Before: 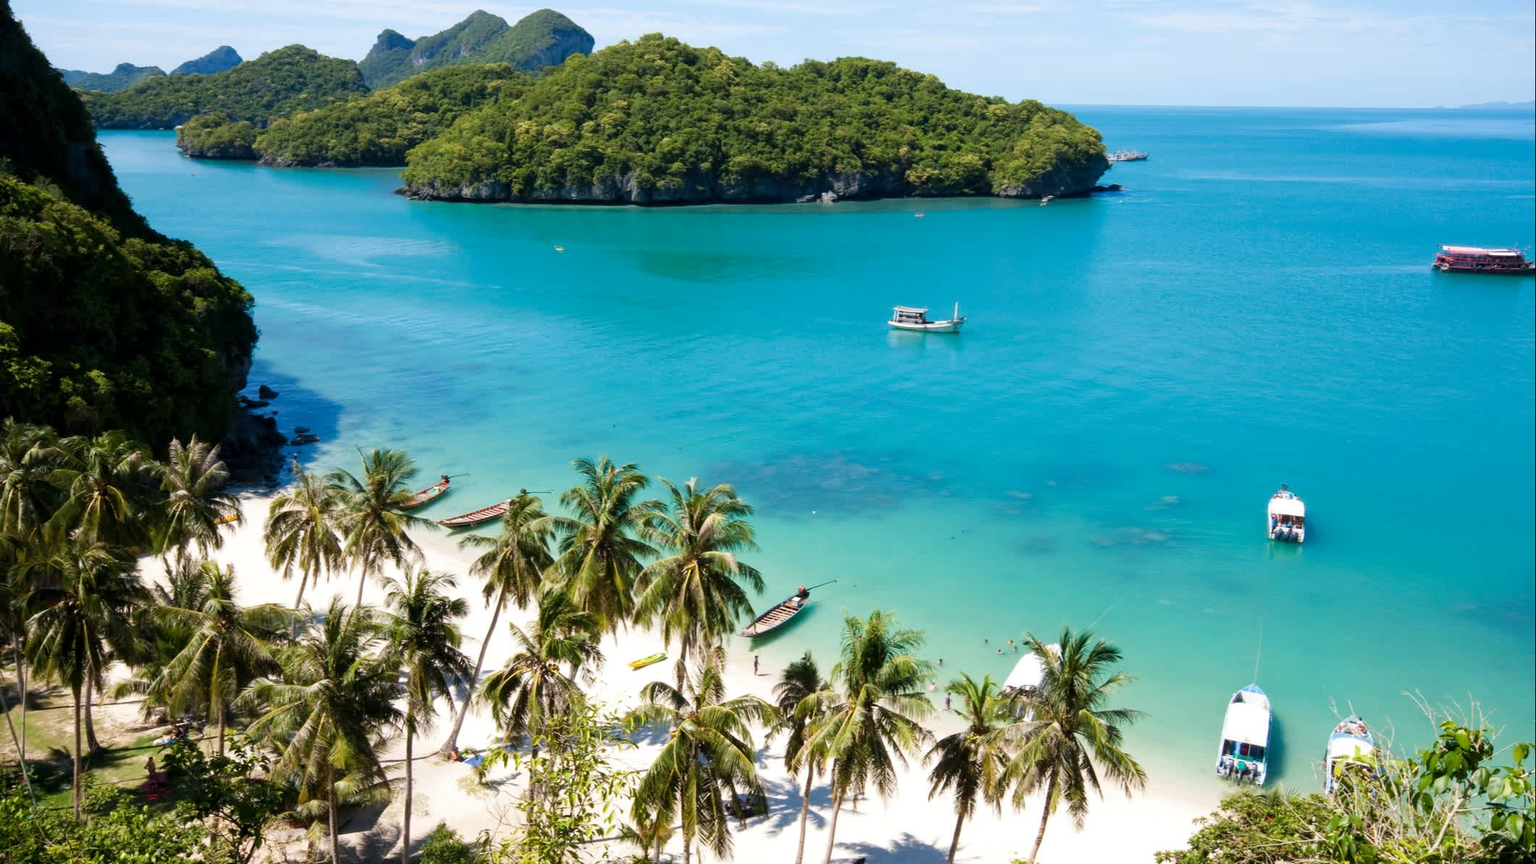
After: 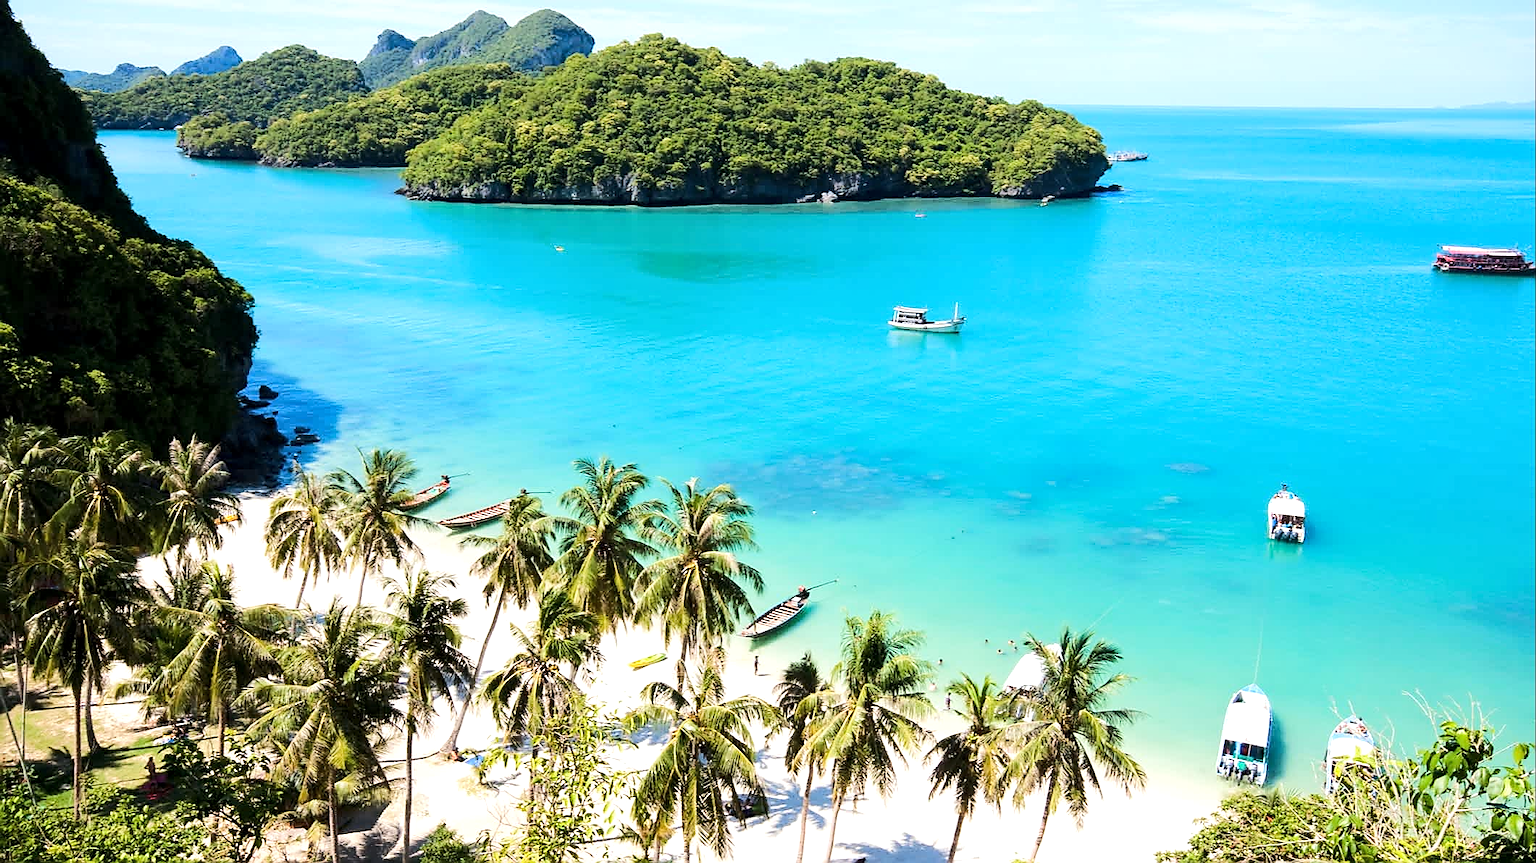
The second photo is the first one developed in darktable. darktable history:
exposure: black level correction 0, exposure 0.3 EV, compensate highlight preservation false
local contrast: highlights 100%, shadows 100%, detail 120%, midtone range 0.2
rgb curve: curves: ch0 [(0, 0) (0.284, 0.292) (0.505, 0.644) (1, 1)]; ch1 [(0, 0) (0.284, 0.292) (0.505, 0.644) (1, 1)]; ch2 [(0, 0) (0.284, 0.292) (0.505, 0.644) (1, 1)], compensate middle gray true
sharpen: radius 1.4, amount 1.25, threshold 0.7
